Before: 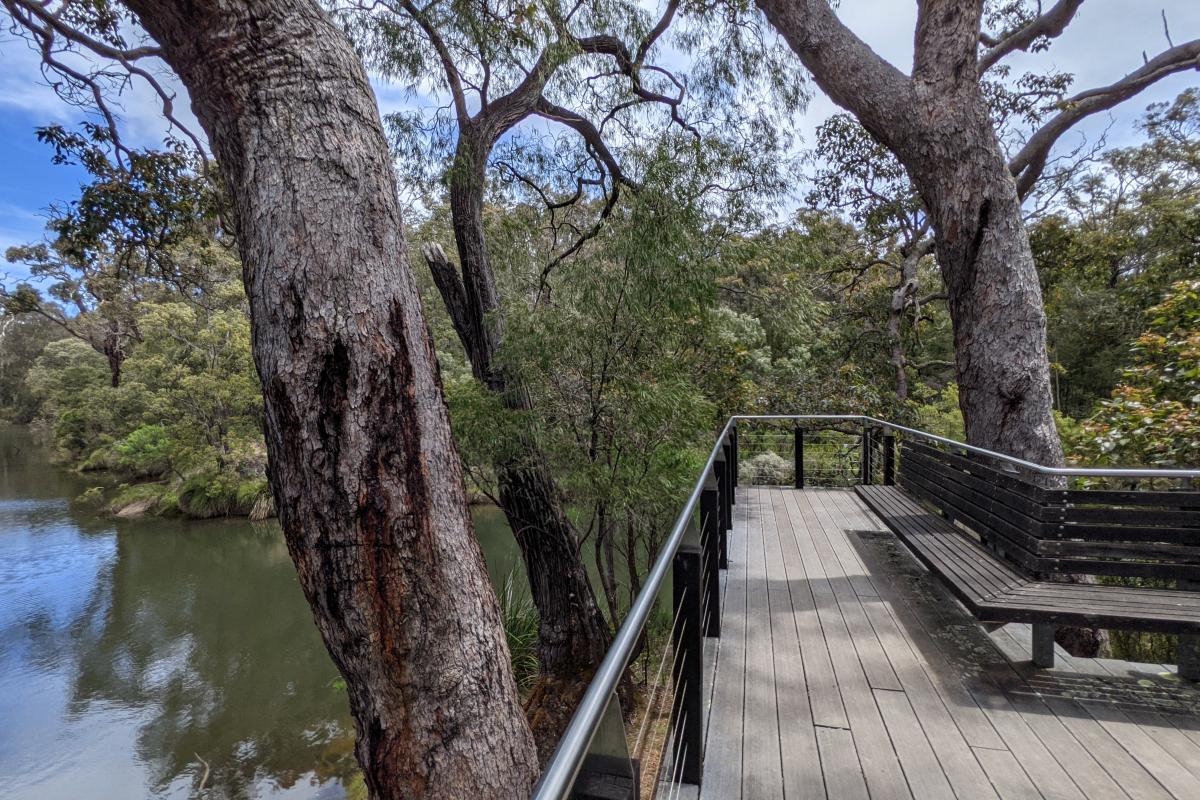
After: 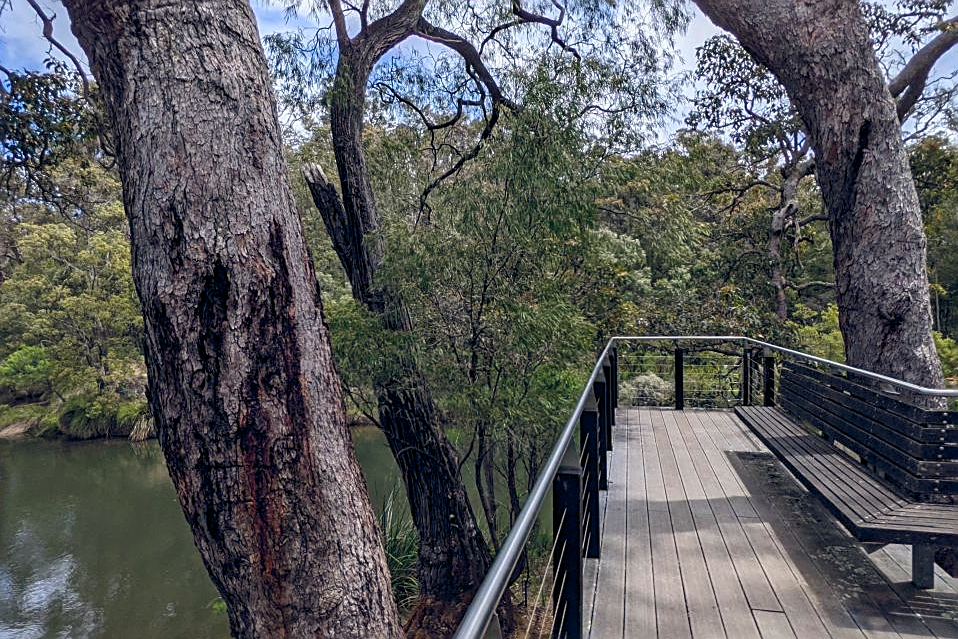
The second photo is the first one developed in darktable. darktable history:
color balance rgb: shadows lift › hue 87.51°, highlights gain › chroma 0.68%, highlights gain › hue 55.1°, global offset › chroma 0.13%, global offset › hue 253.66°, linear chroma grading › global chroma 0.5%, perceptual saturation grading › global saturation 16.38%
sharpen: on, module defaults
crop and rotate: left 10.071%, top 10.071%, right 10.02%, bottom 10.02%
